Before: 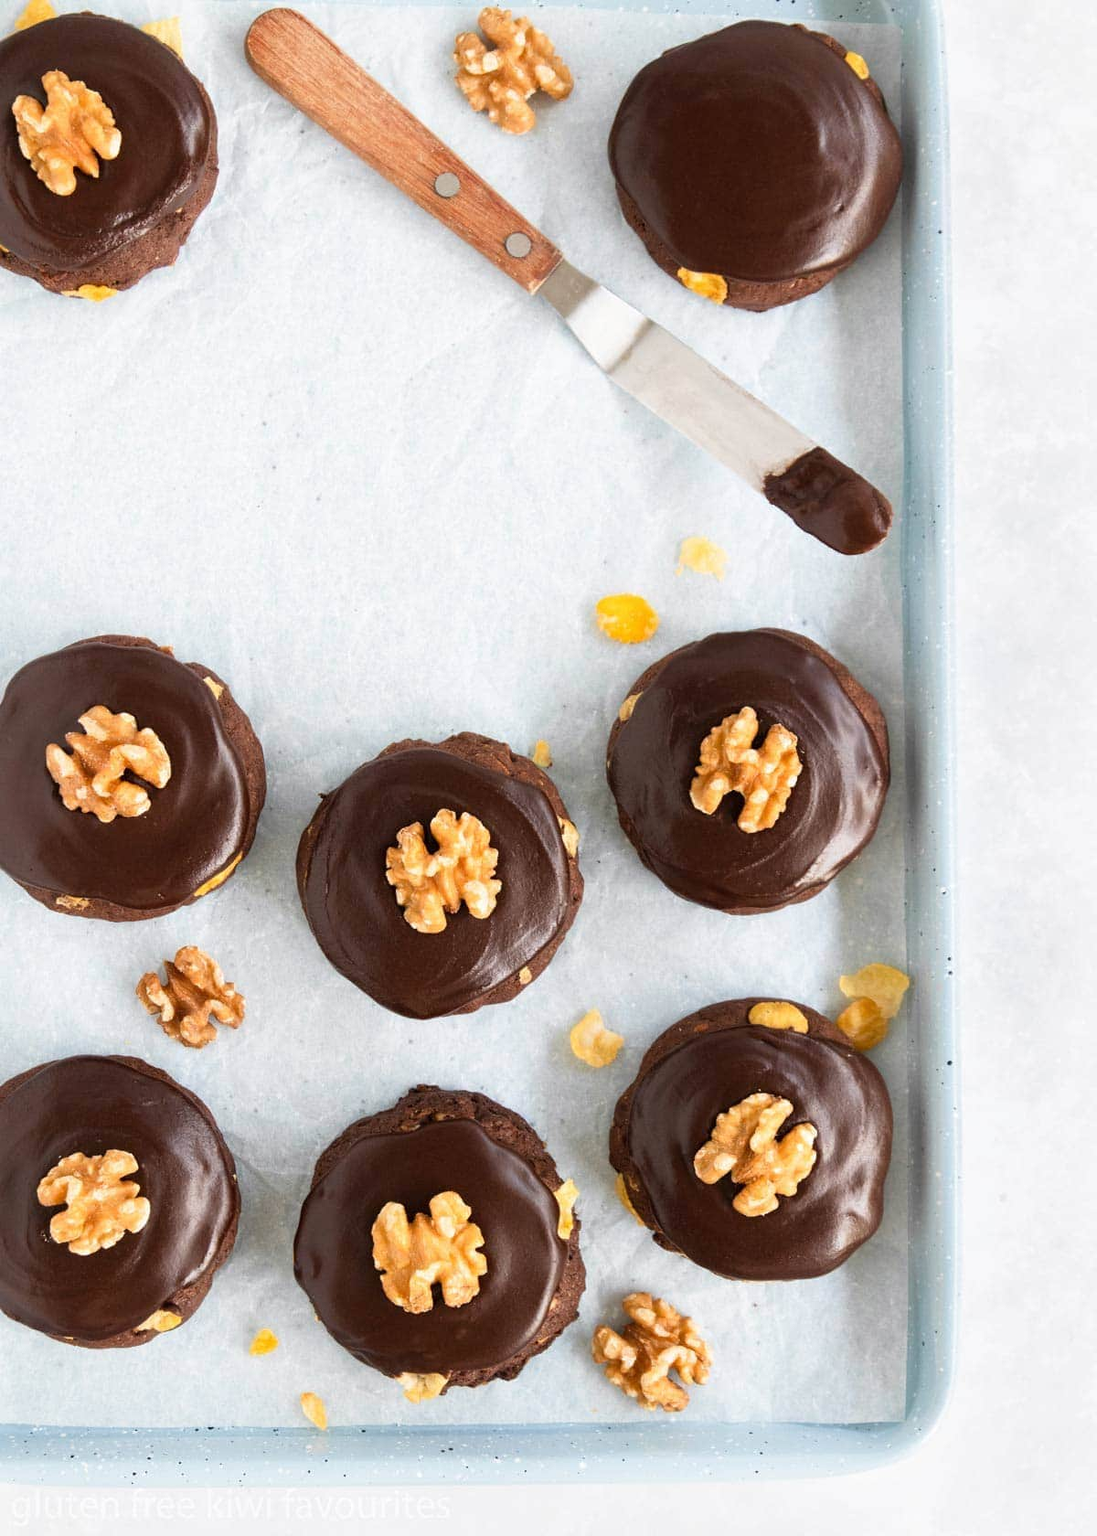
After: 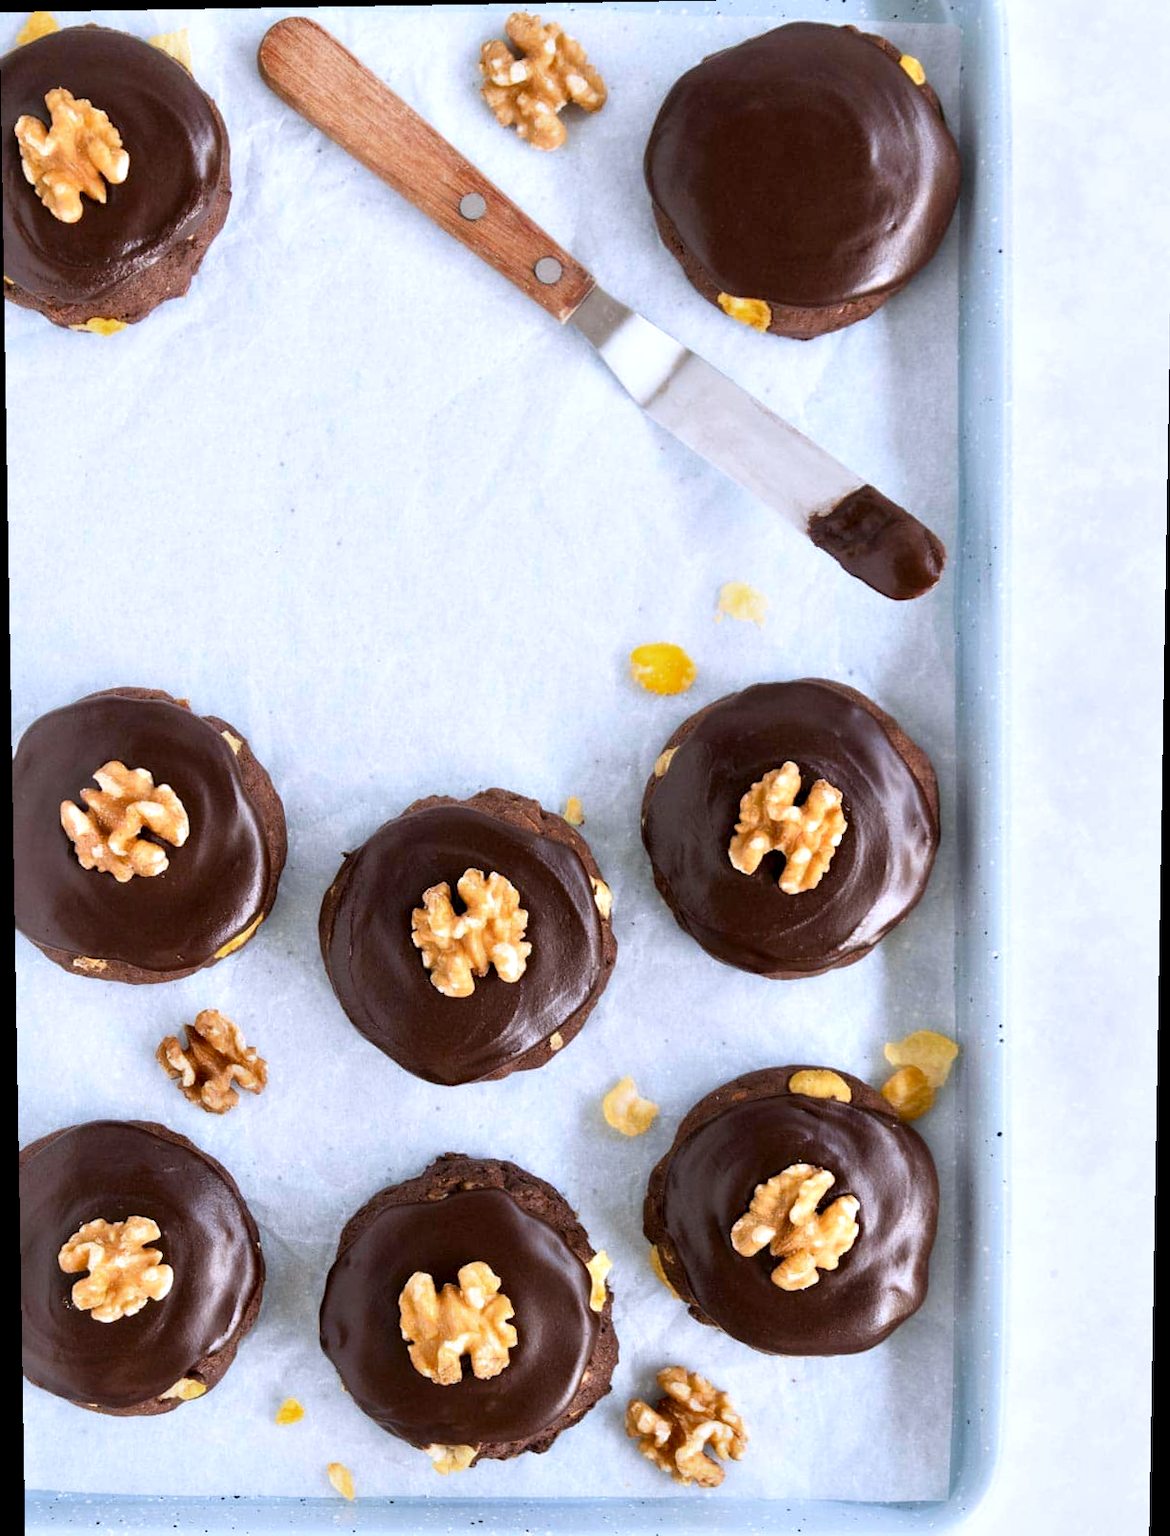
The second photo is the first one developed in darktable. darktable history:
crop: top 0.448%, right 0.264%, bottom 5.045%
white balance: red 0.967, blue 1.119, emerald 0.756
contrast equalizer: y [[0.514, 0.573, 0.581, 0.508, 0.5, 0.5], [0.5 ×6], [0.5 ×6], [0 ×6], [0 ×6]]
rotate and perspective: lens shift (vertical) 0.048, lens shift (horizontal) -0.024, automatic cropping off
